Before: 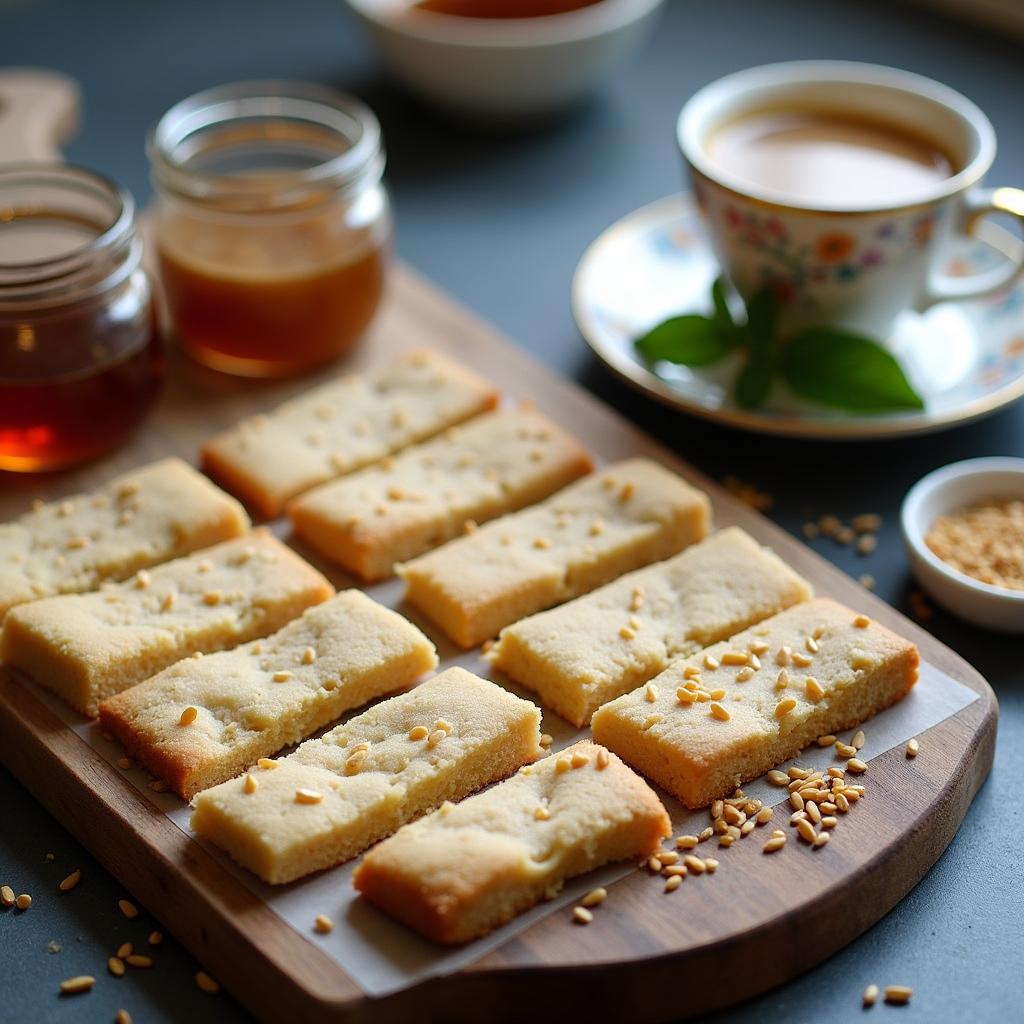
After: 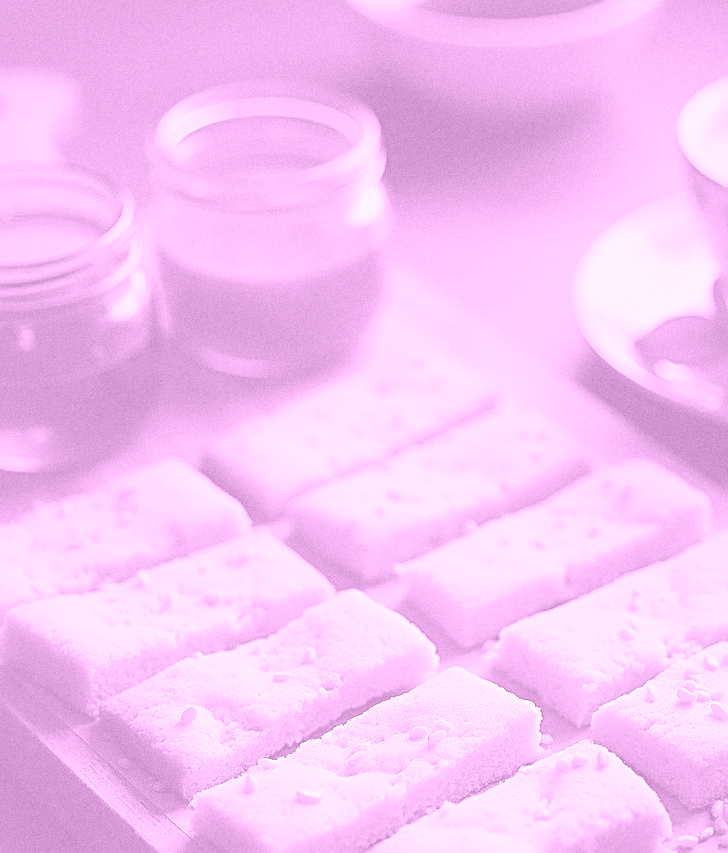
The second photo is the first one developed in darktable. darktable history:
colorize: hue 331.2°, saturation 75%, source mix 30.28%, lightness 70.52%, version 1
sharpen: radius 2.543, amount 0.636
crop: right 28.885%, bottom 16.626%
white balance: red 0.948, green 1.02, blue 1.176
exposure: black level correction 0, exposure 0.5 EV, compensate highlight preservation false
grain: coarseness 0.09 ISO
